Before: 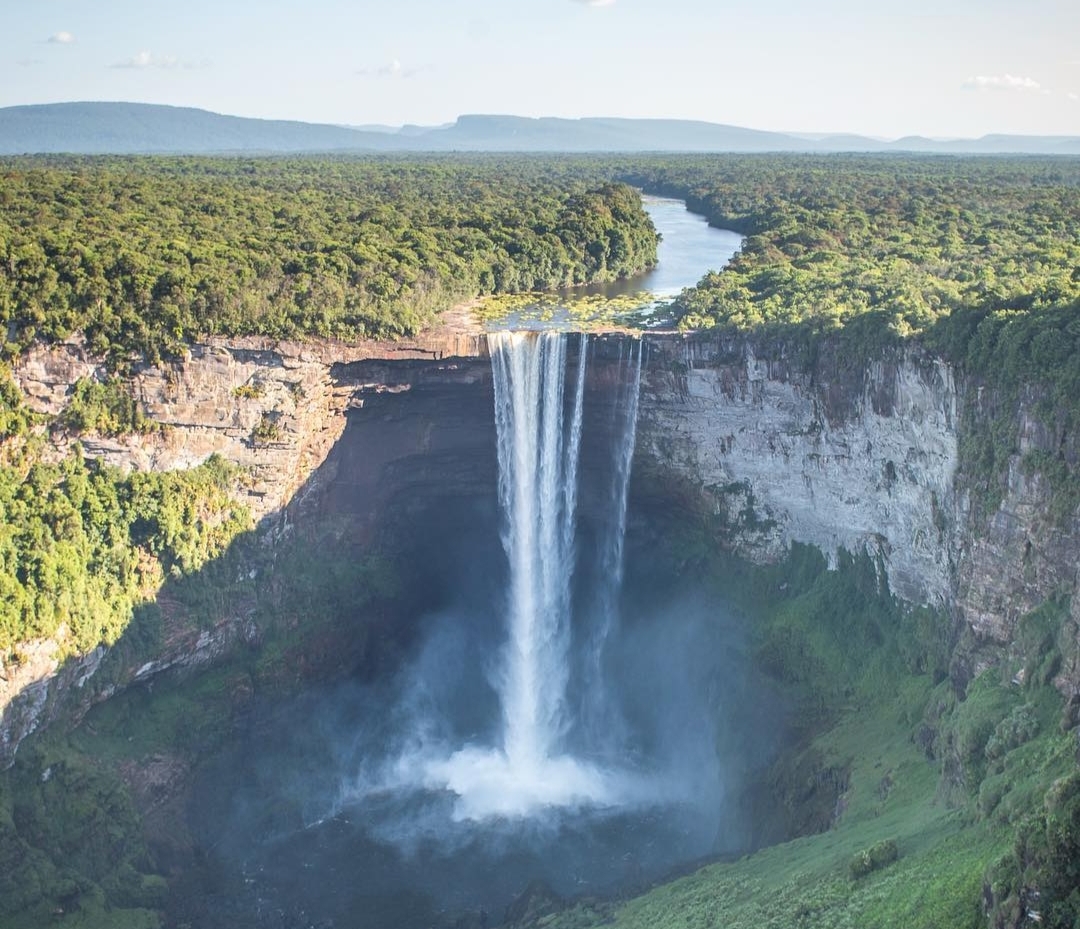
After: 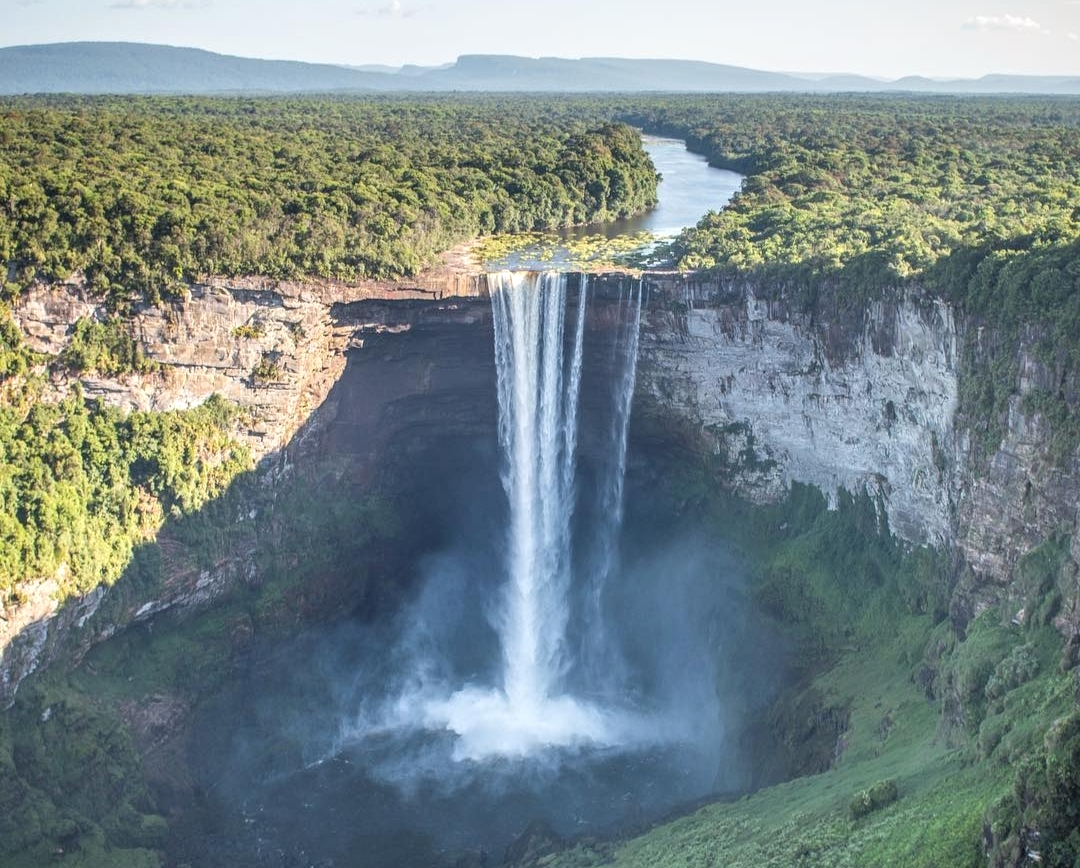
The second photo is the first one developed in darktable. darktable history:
local contrast: on, module defaults
crop and rotate: top 6.482%
